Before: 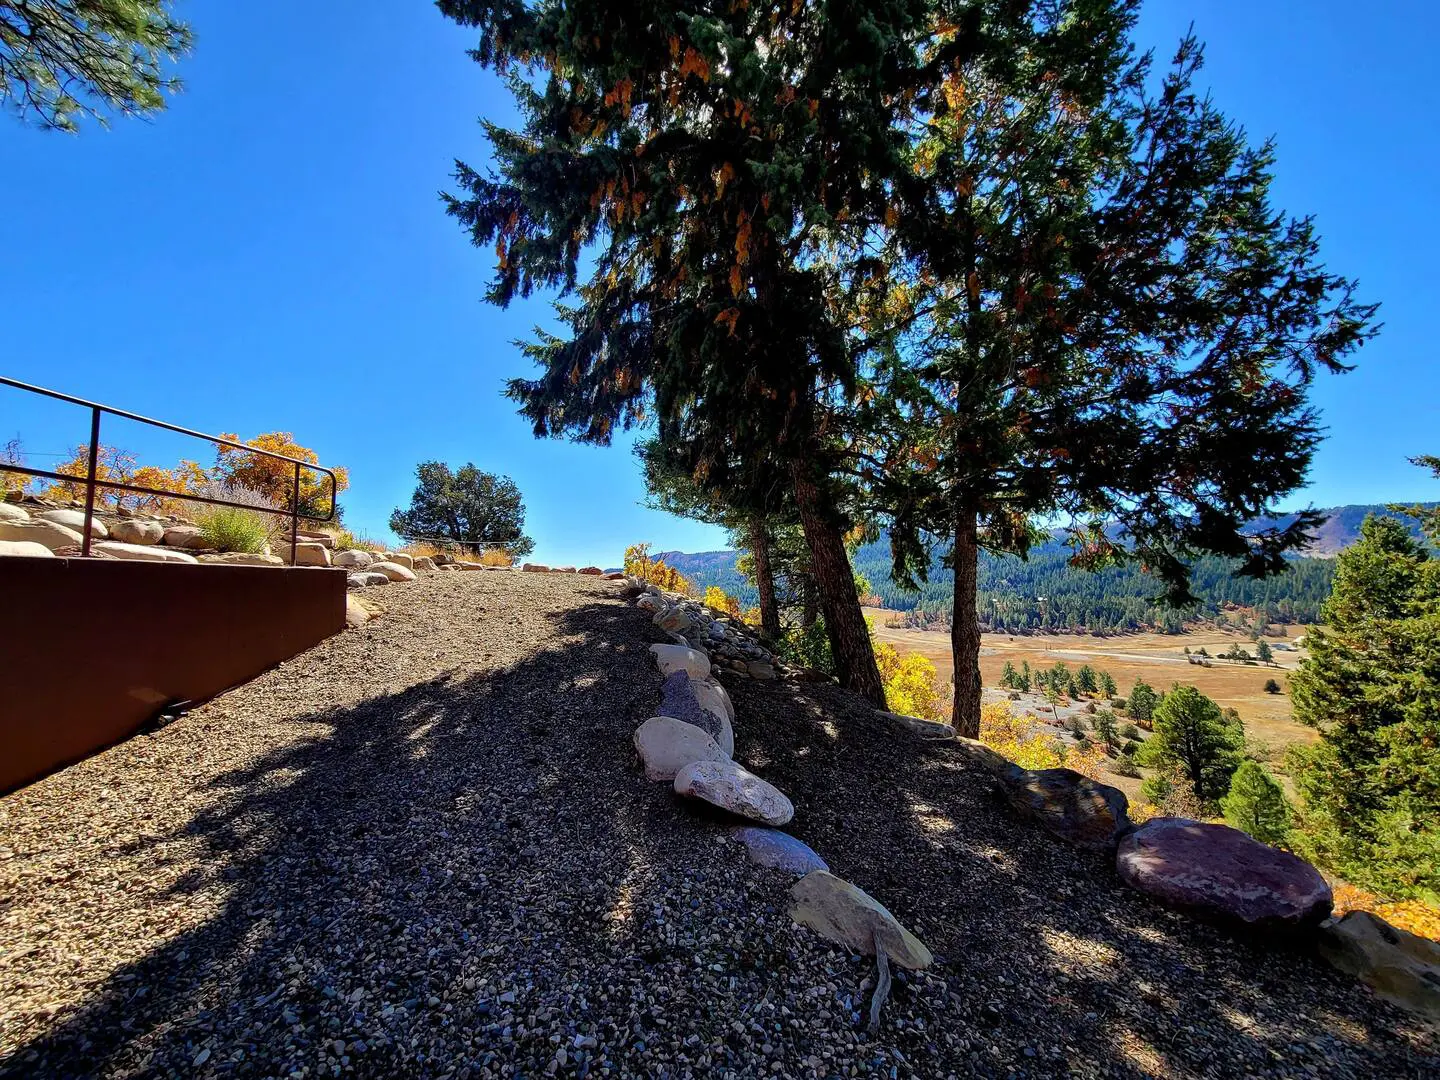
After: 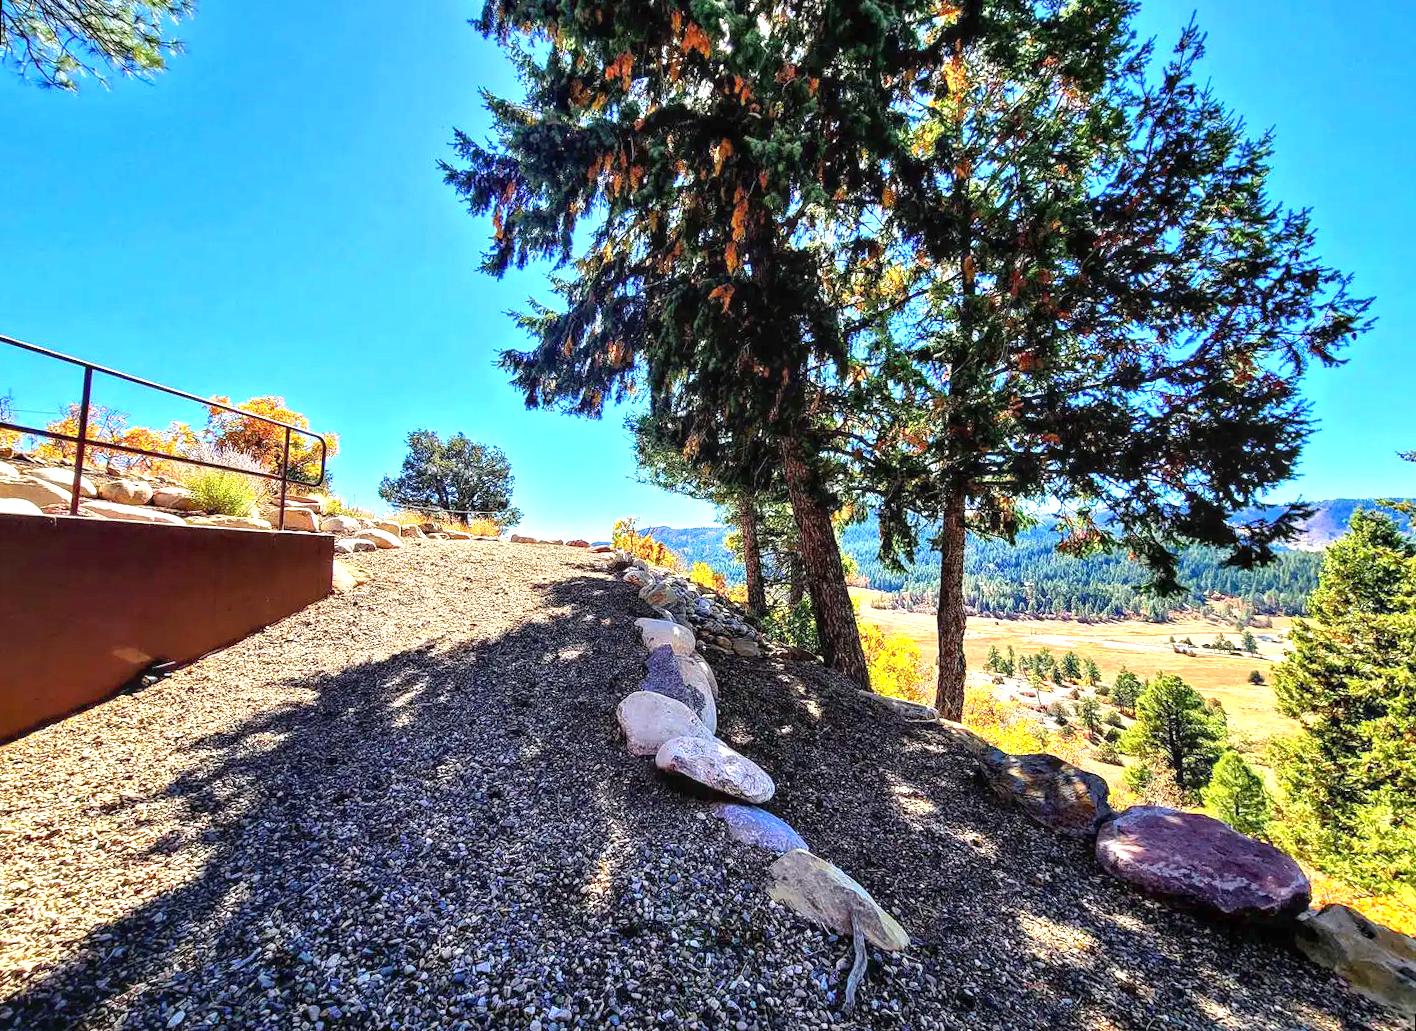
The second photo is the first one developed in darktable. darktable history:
exposure: black level correction 0, exposure 1.741 EV, compensate exposure bias true, compensate highlight preservation false
rotate and perspective: rotation 1.57°, crop left 0.018, crop right 0.982, crop top 0.039, crop bottom 0.961
tone equalizer: -8 EV -0.002 EV, -7 EV 0.005 EV, -6 EV -0.009 EV, -5 EV 0.011 EV, -4 EV -0.012 EV, -3 EV 0.007 EV, -2 EV -0.062 EV, -1 EV -0.293 EV, +0 EV -0.582 EV, smoothing diameter 2%, edges refinement/feathering 20, mask exposure compensation -1.57 EV, filter diffusion 5
local contrast: on, module defaults
